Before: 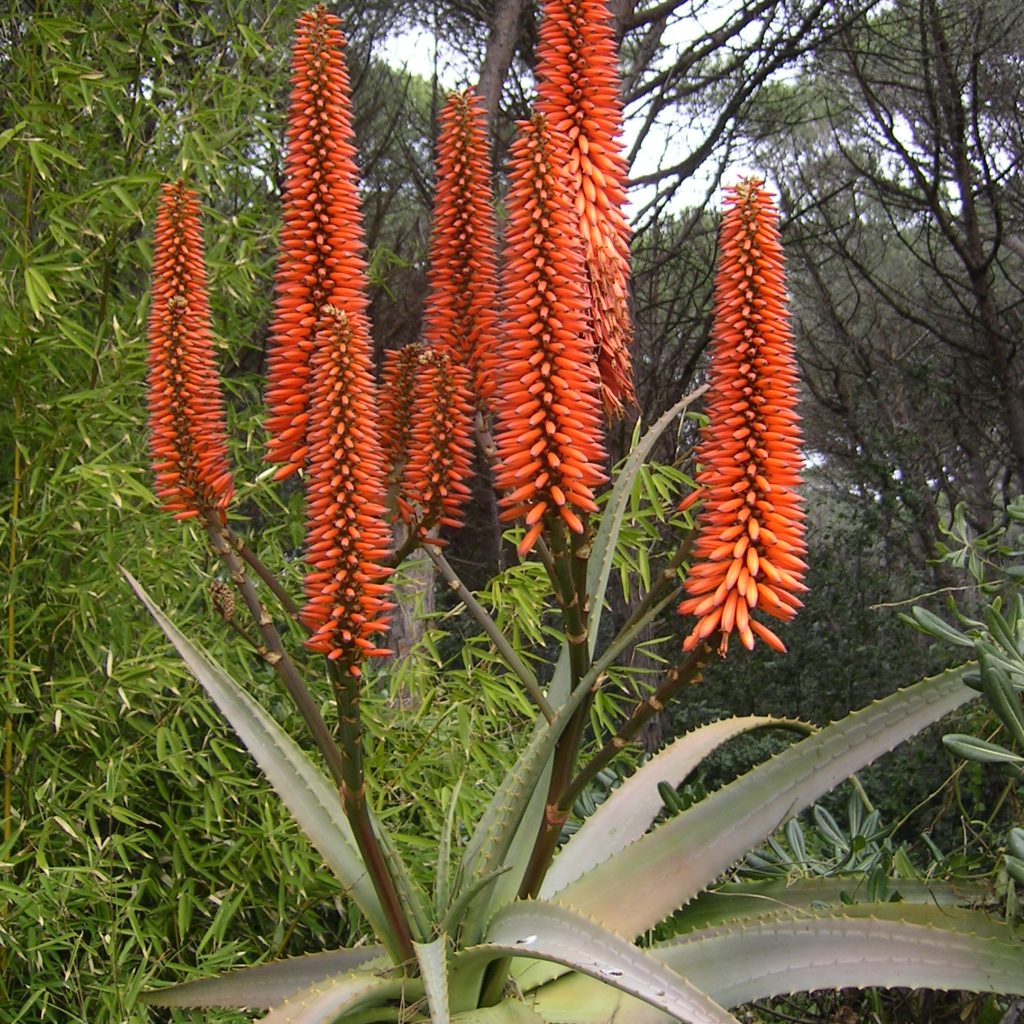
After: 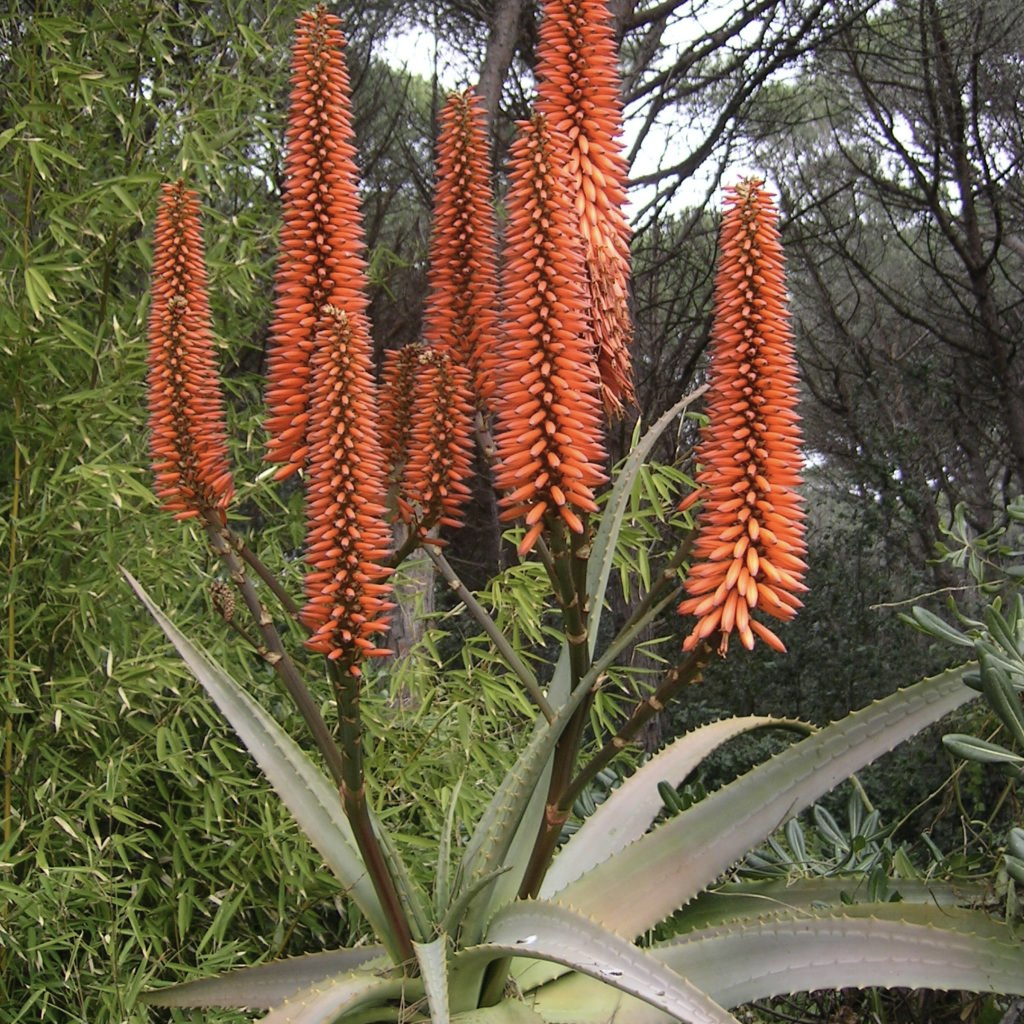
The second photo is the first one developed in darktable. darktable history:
color correction: saturation 0.8
white balance: emerald 1
